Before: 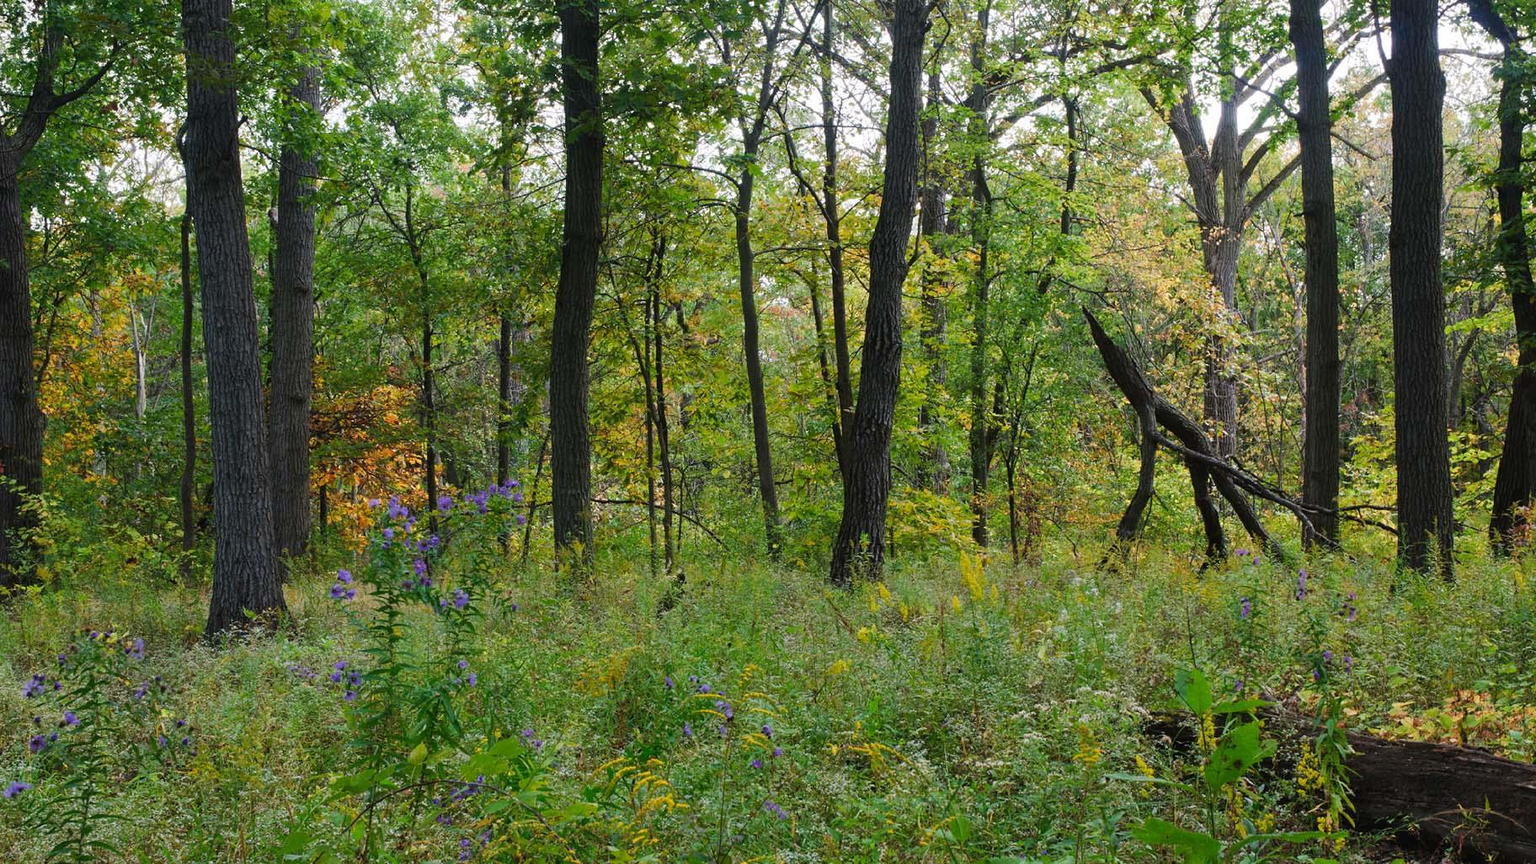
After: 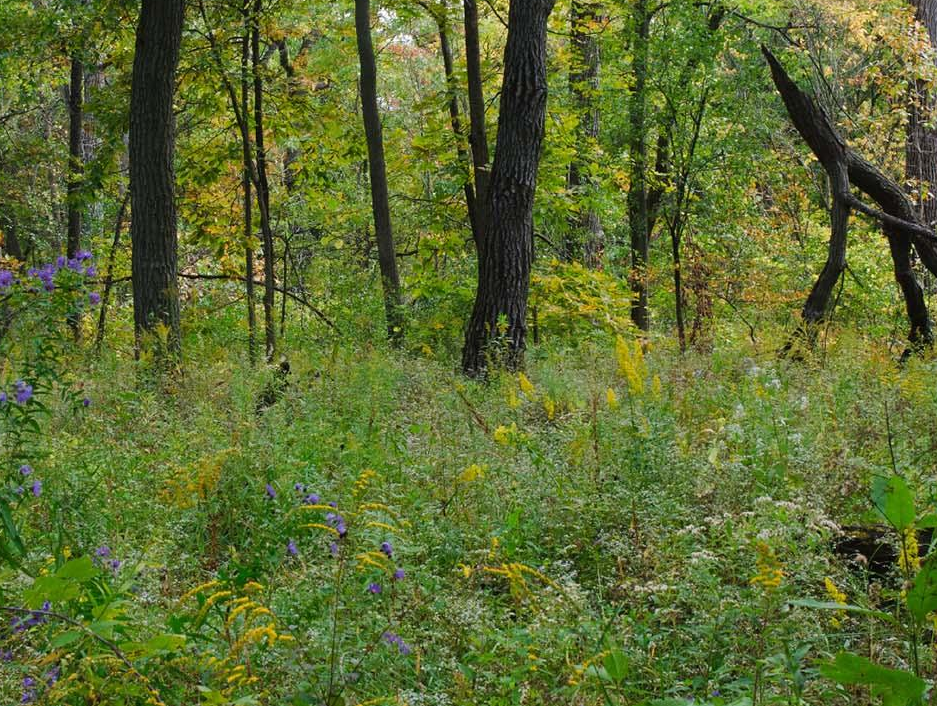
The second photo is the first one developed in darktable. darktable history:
crop and rotate: left 28.769%, top 31.165%, right 19.844%
